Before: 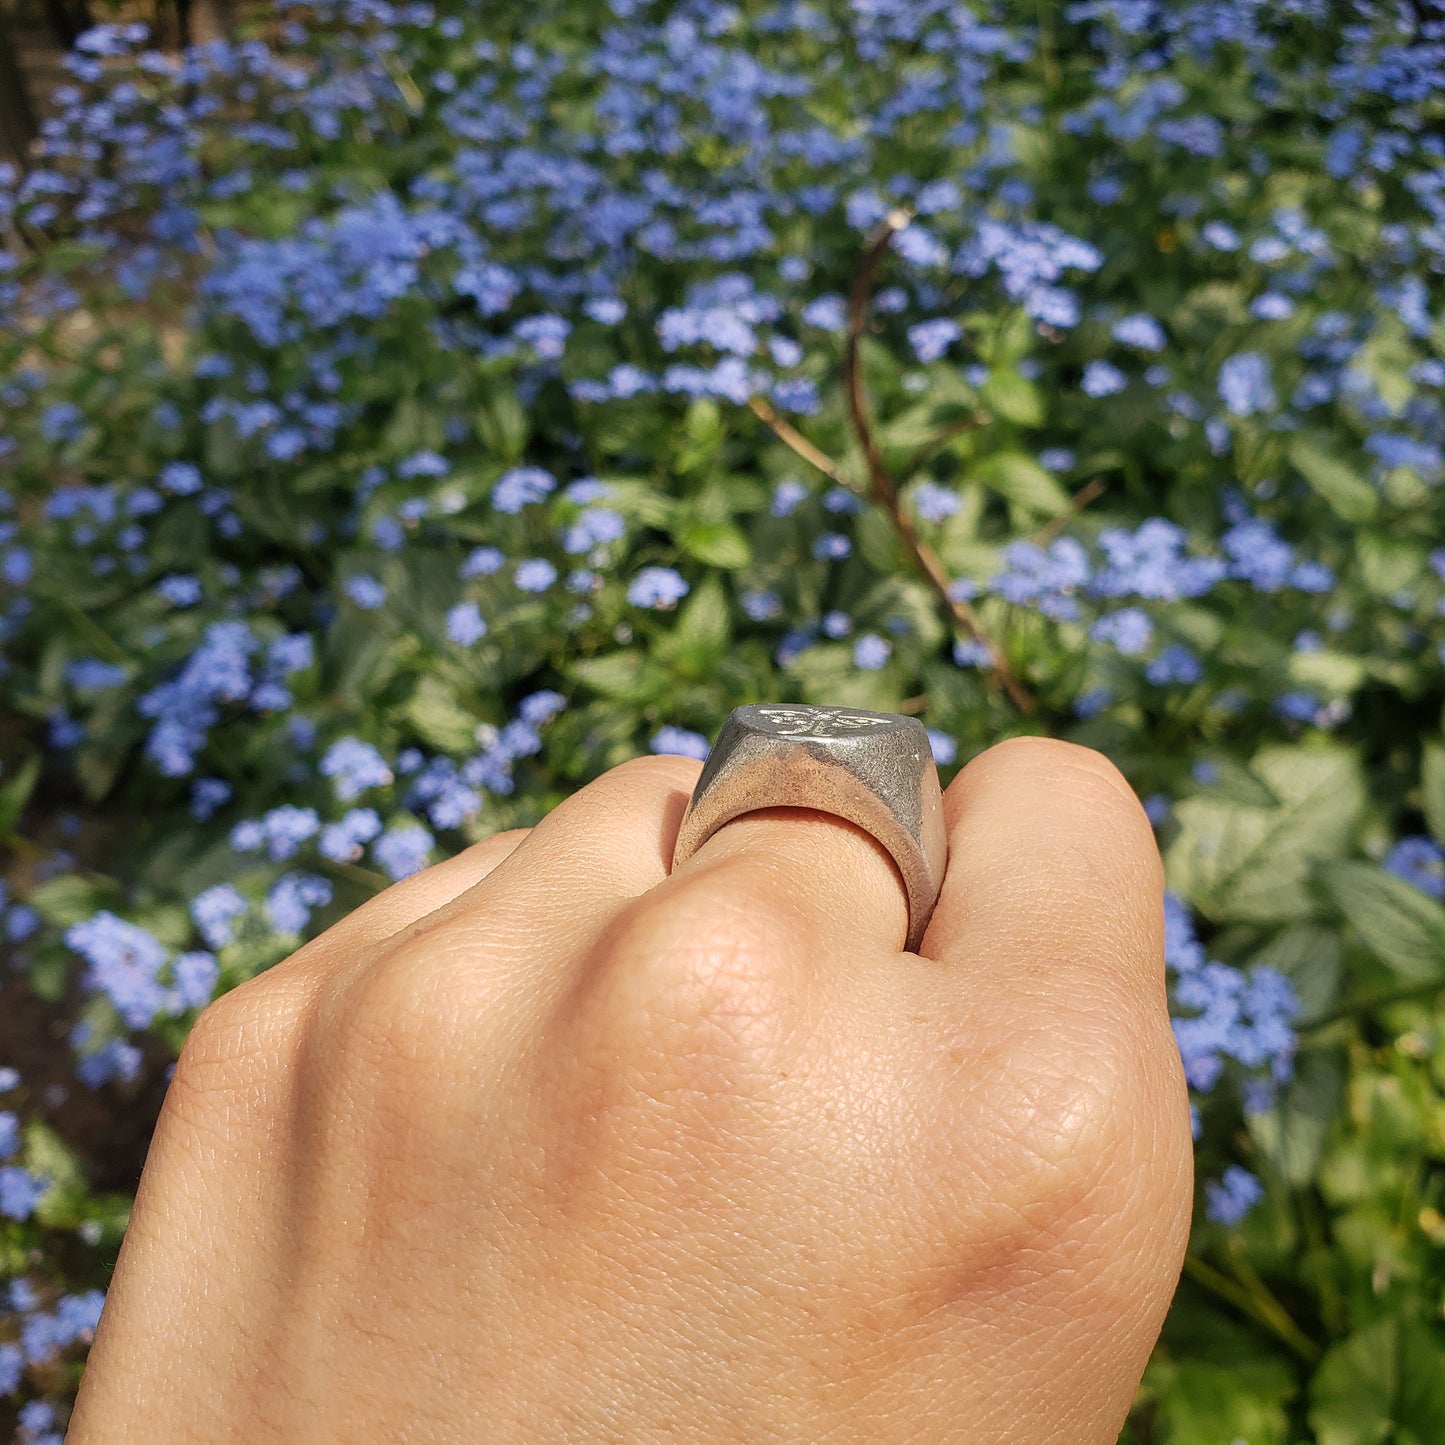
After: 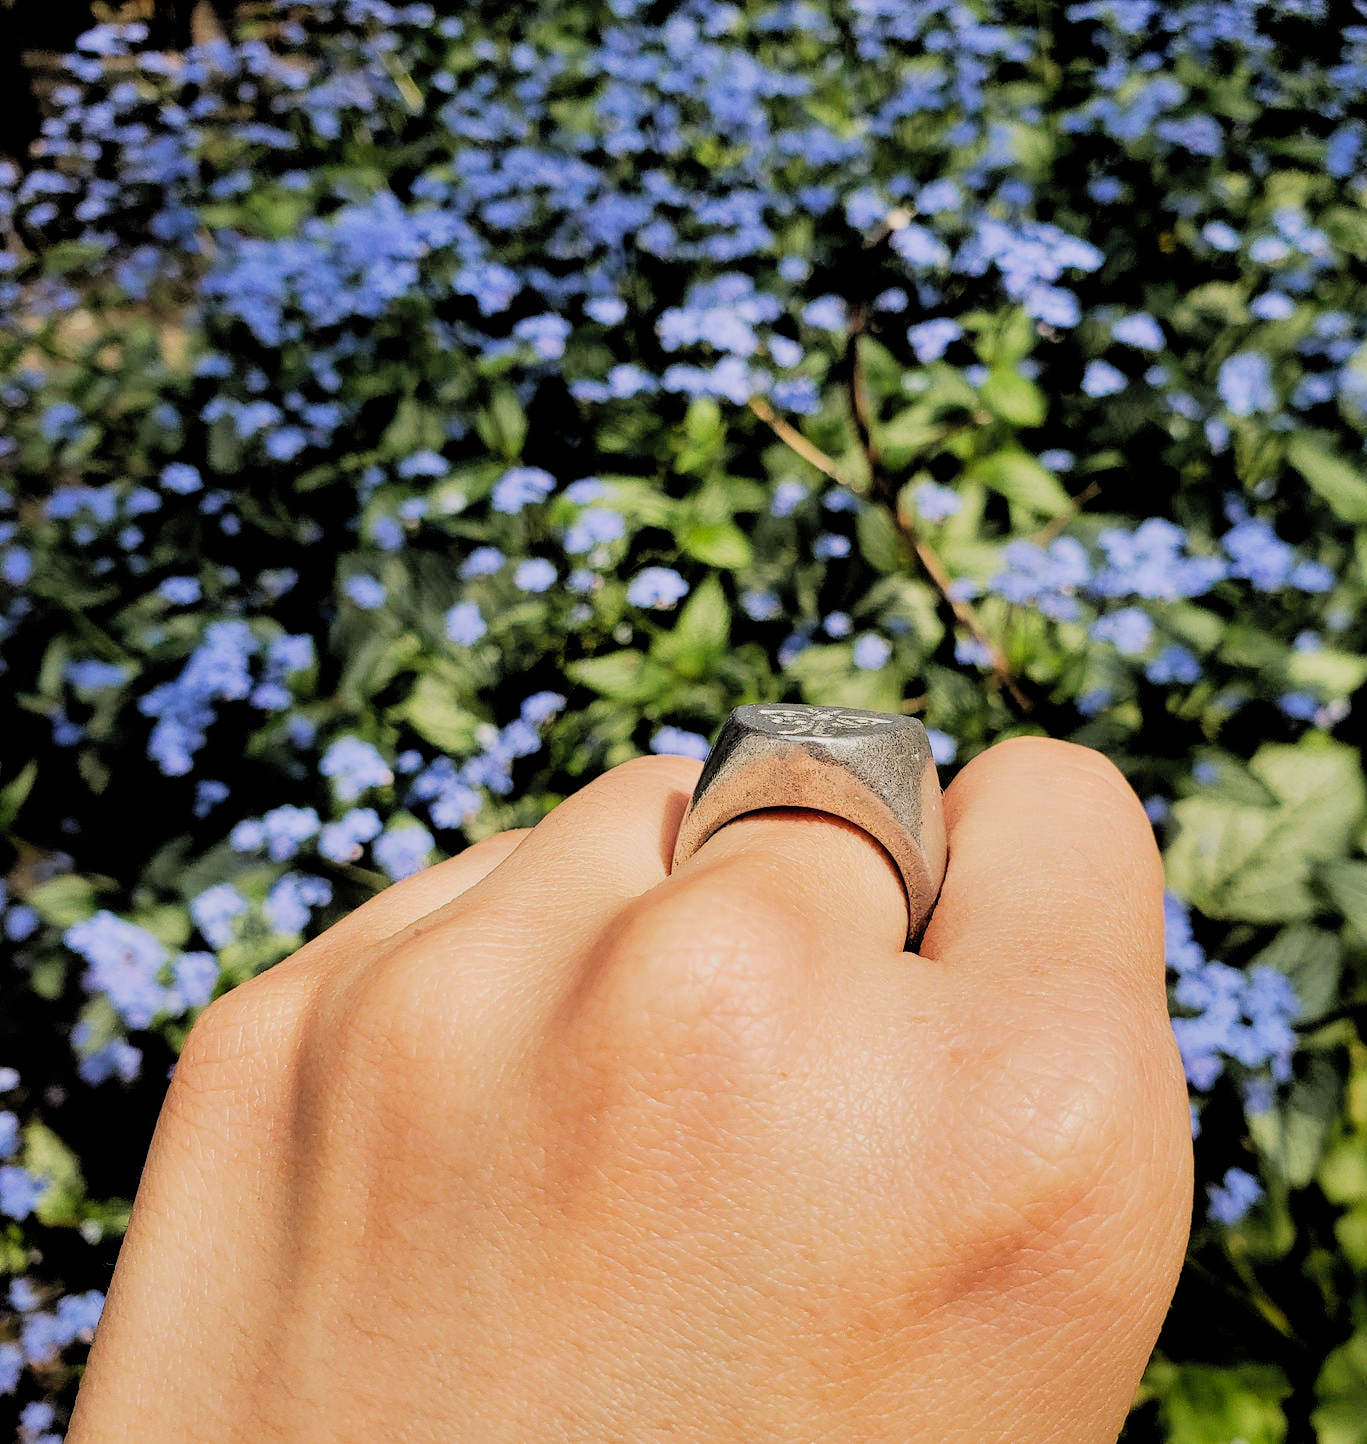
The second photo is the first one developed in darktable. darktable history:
crop and rotate: left 0%, right 5.344%
filmic rgb: black relative exposure -2.86 EV, white relative exposure 4.56 EV, threshold 5.95 EV, hardness 1.71, contrast 1.263, enable highlight reconstruction true
contrast brightness saturation: brightness 0.089, saturation 0.195
contrast equalizer: octaves 7, y [[0.535, 0.543, 0.548, 0.548, 0.542, 0.532], [0.5 ×6], [0.5 ×6], [0 ×6], [0 ×6]]
